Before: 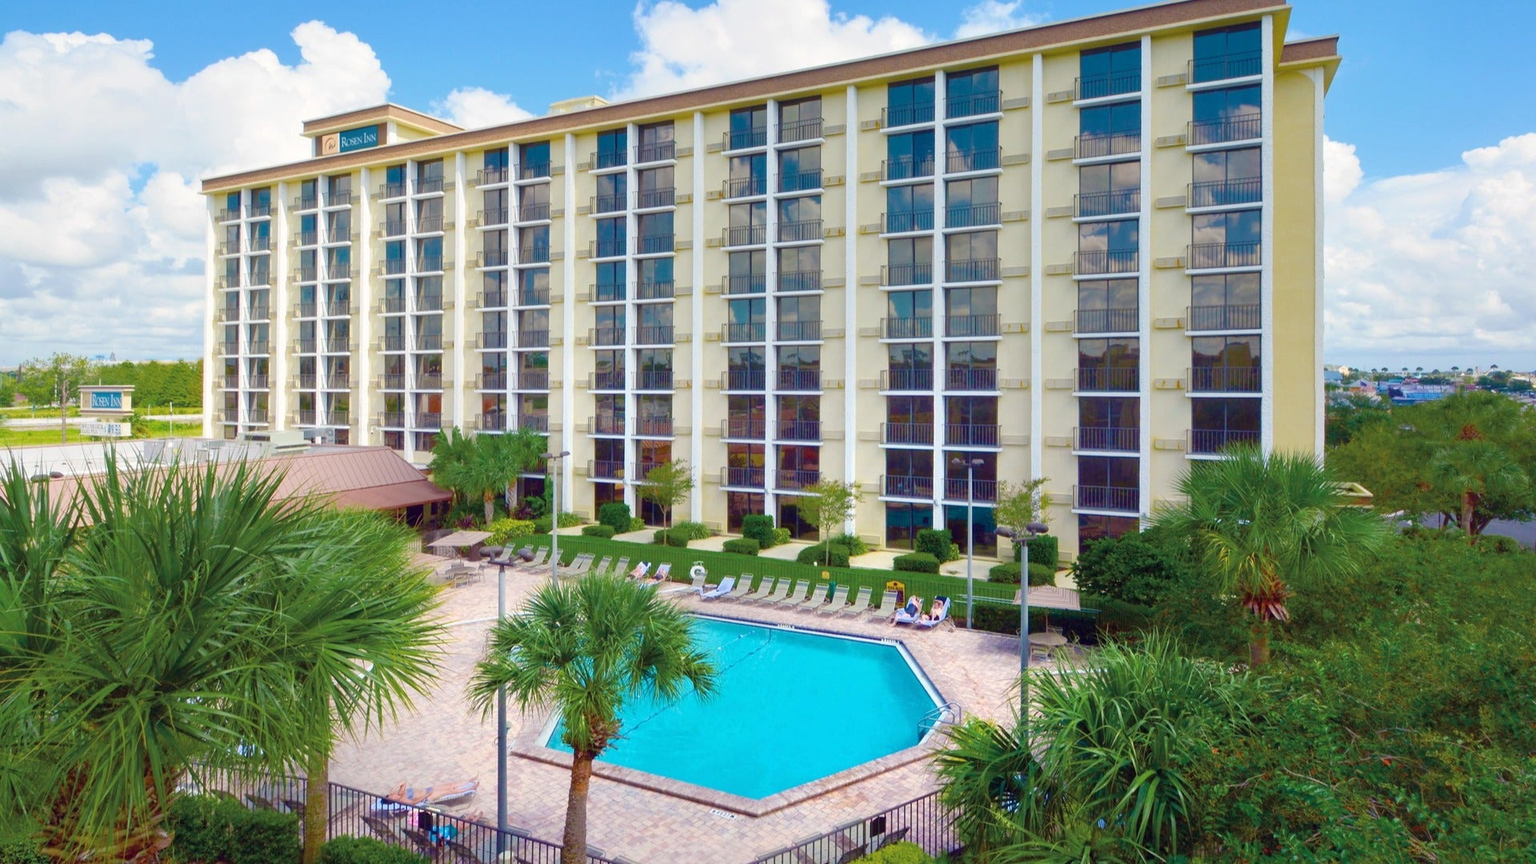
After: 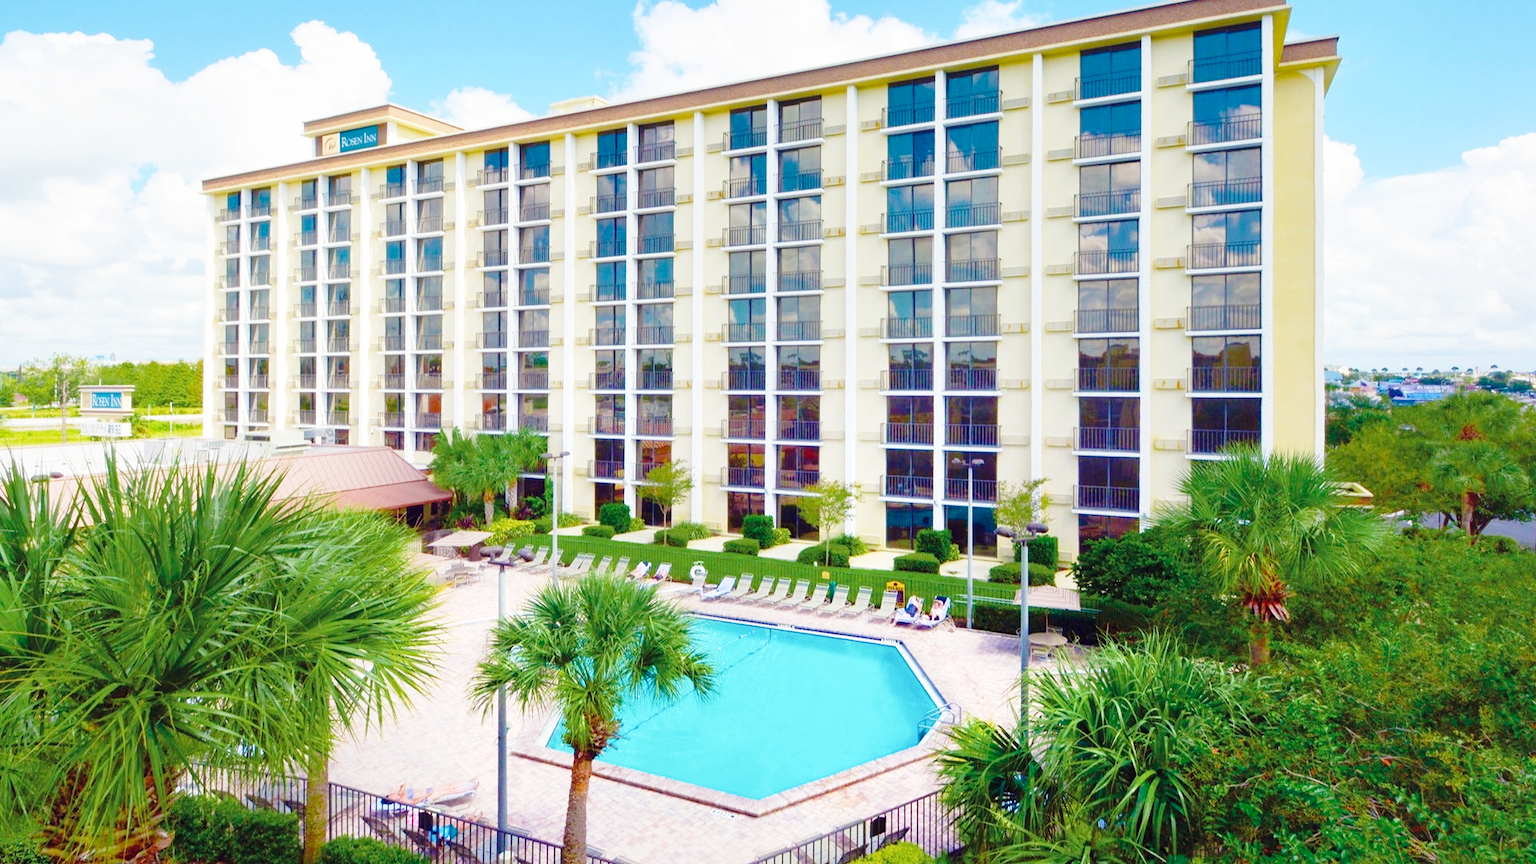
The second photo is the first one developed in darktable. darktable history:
color calibration: illuminant same as pipeline (D50), adaptation none (bypass), x 0.331, y 0.335, temperature 5010.03 K
base curve: curves: ch0 [(0, 0) (0.028, 0.03) (0.121, 0.232) (0.46, 0.748) (0.859, 0.968) (1, 1)], preserve colors none
